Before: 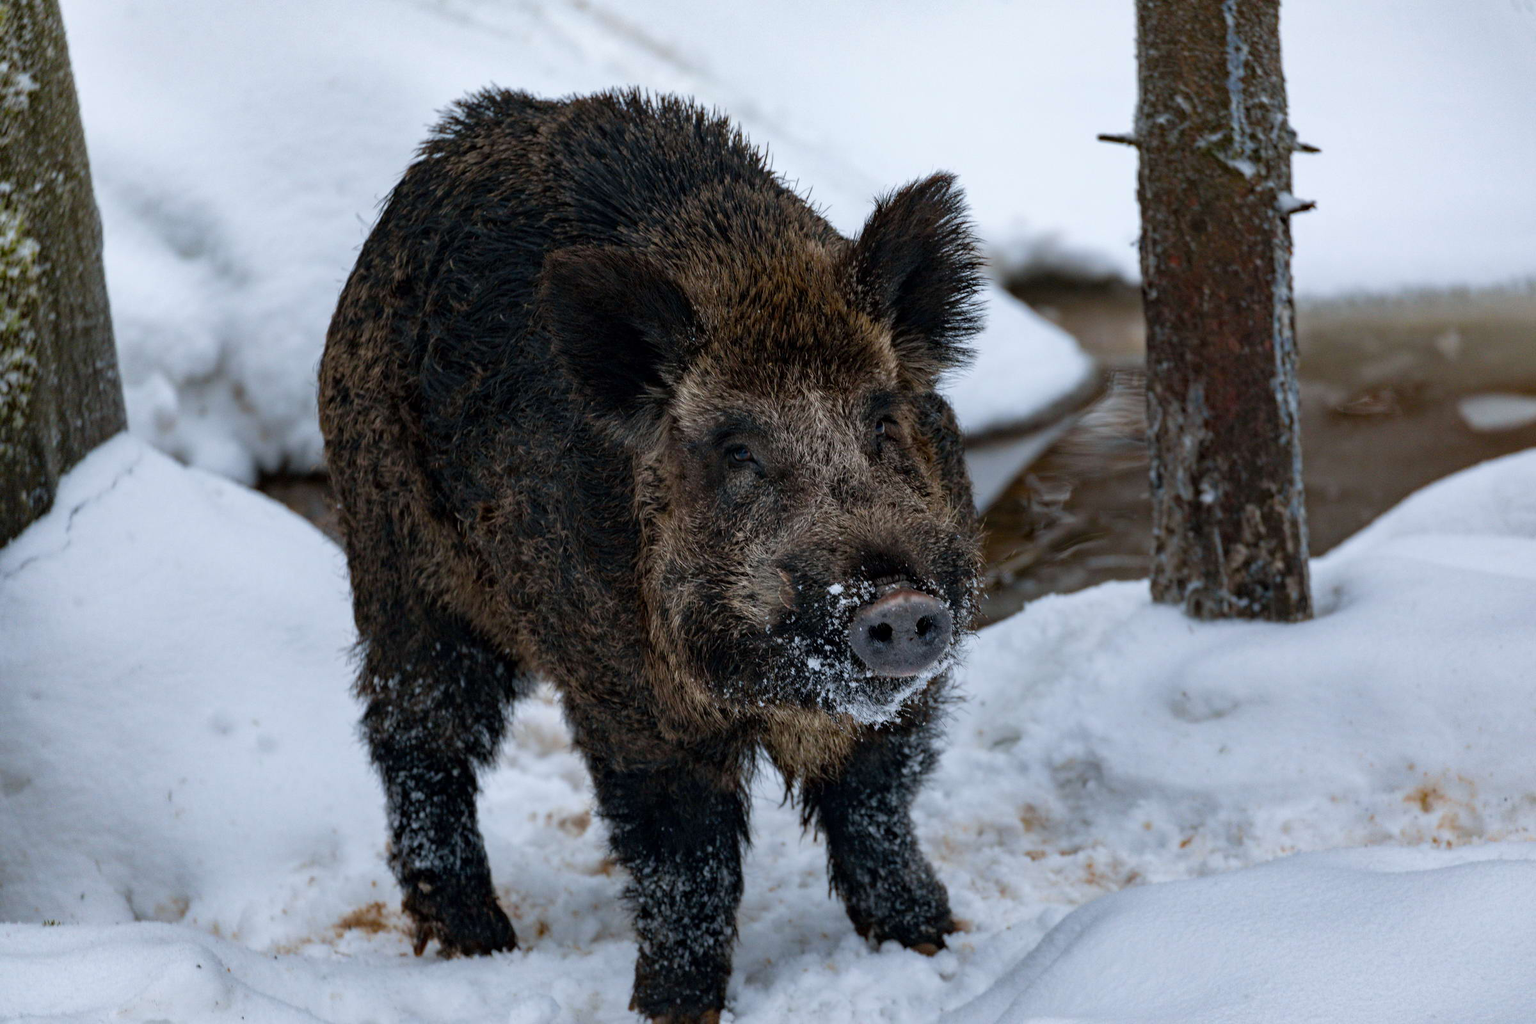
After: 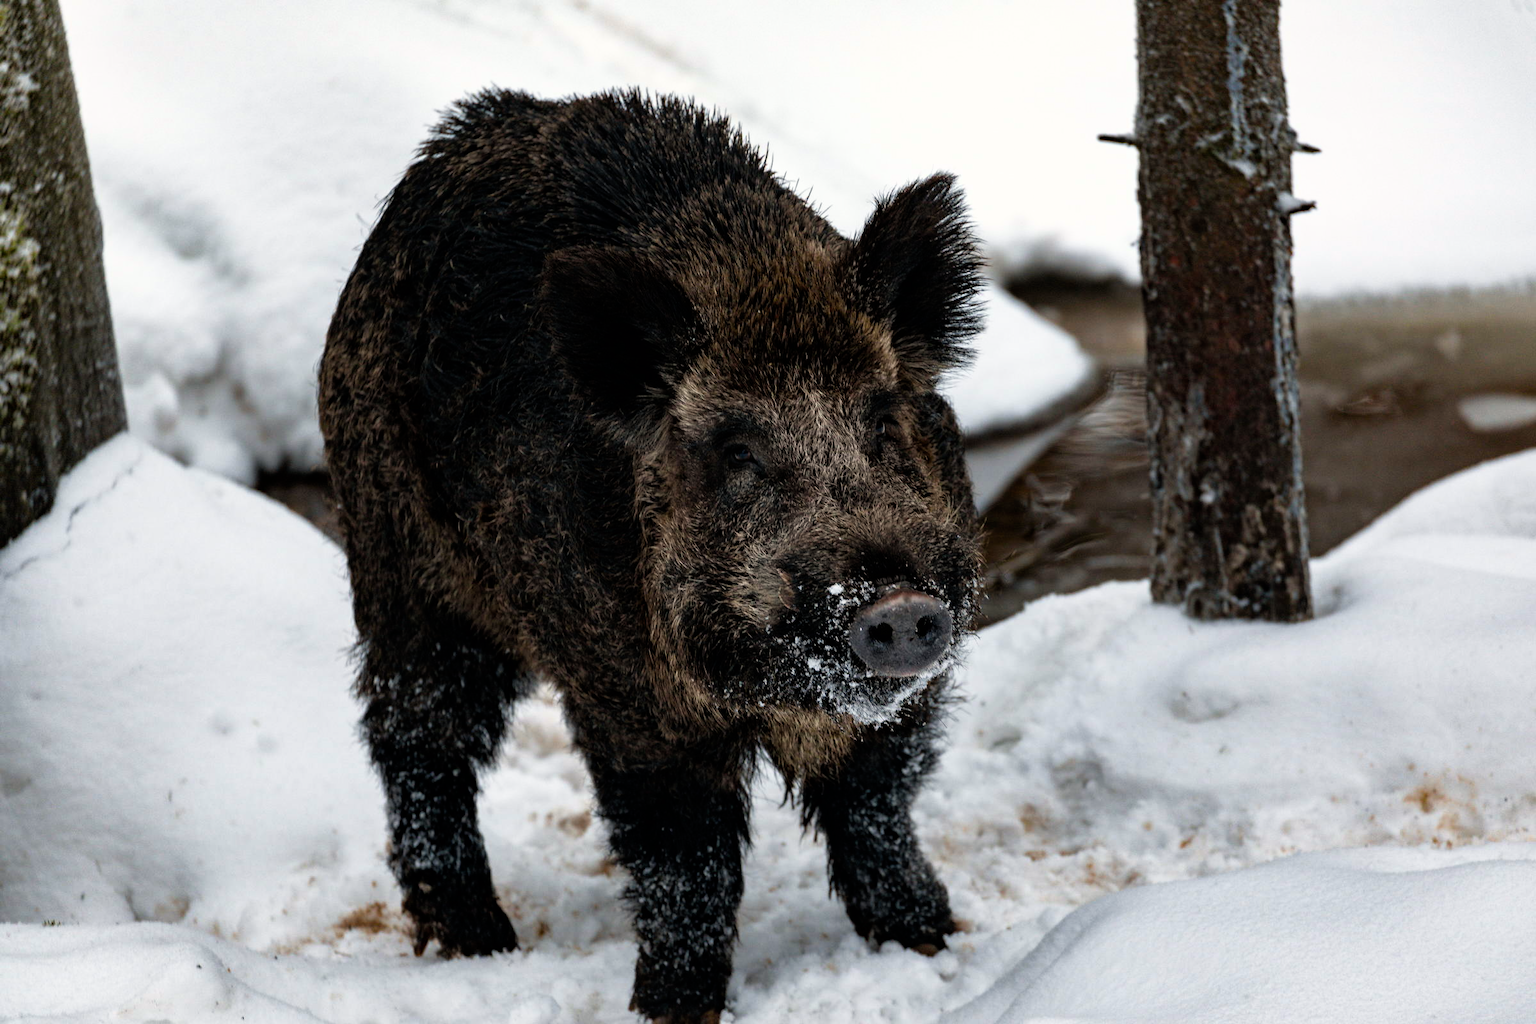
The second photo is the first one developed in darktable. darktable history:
white balance: red 1.045, blue 0.932
filmic rgb: white relative exposure 2.34 EV, hardness 6.59
